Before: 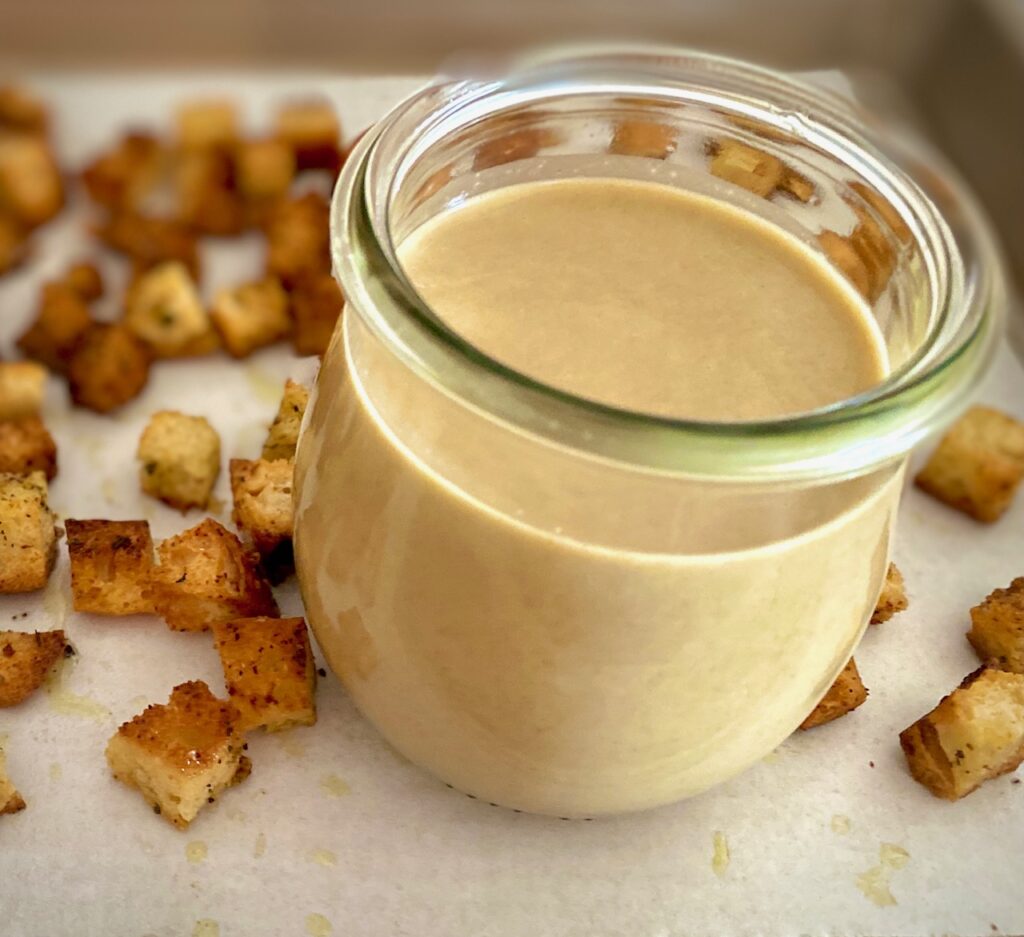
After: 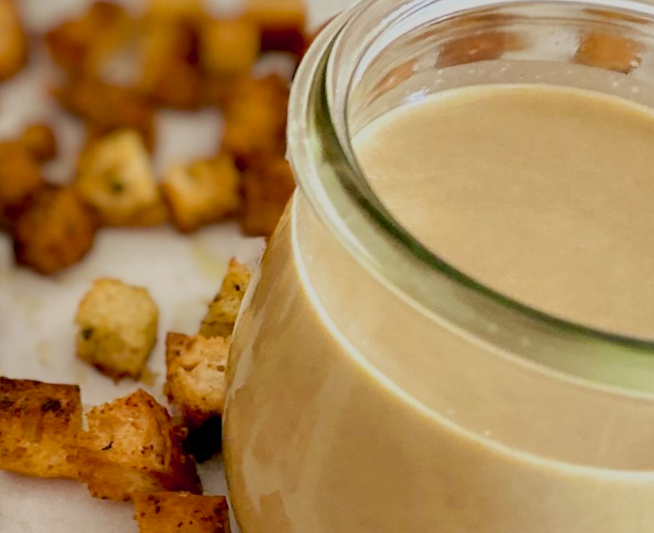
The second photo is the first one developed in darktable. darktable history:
crop and rotate: angle -5.33°, left 2.152%, top 7.035%, right 27.758%, bottom 30.456%
filmic rgb: black relative exposure -16 EV, white relative exposure 4.93 EV, hardness 6.2
